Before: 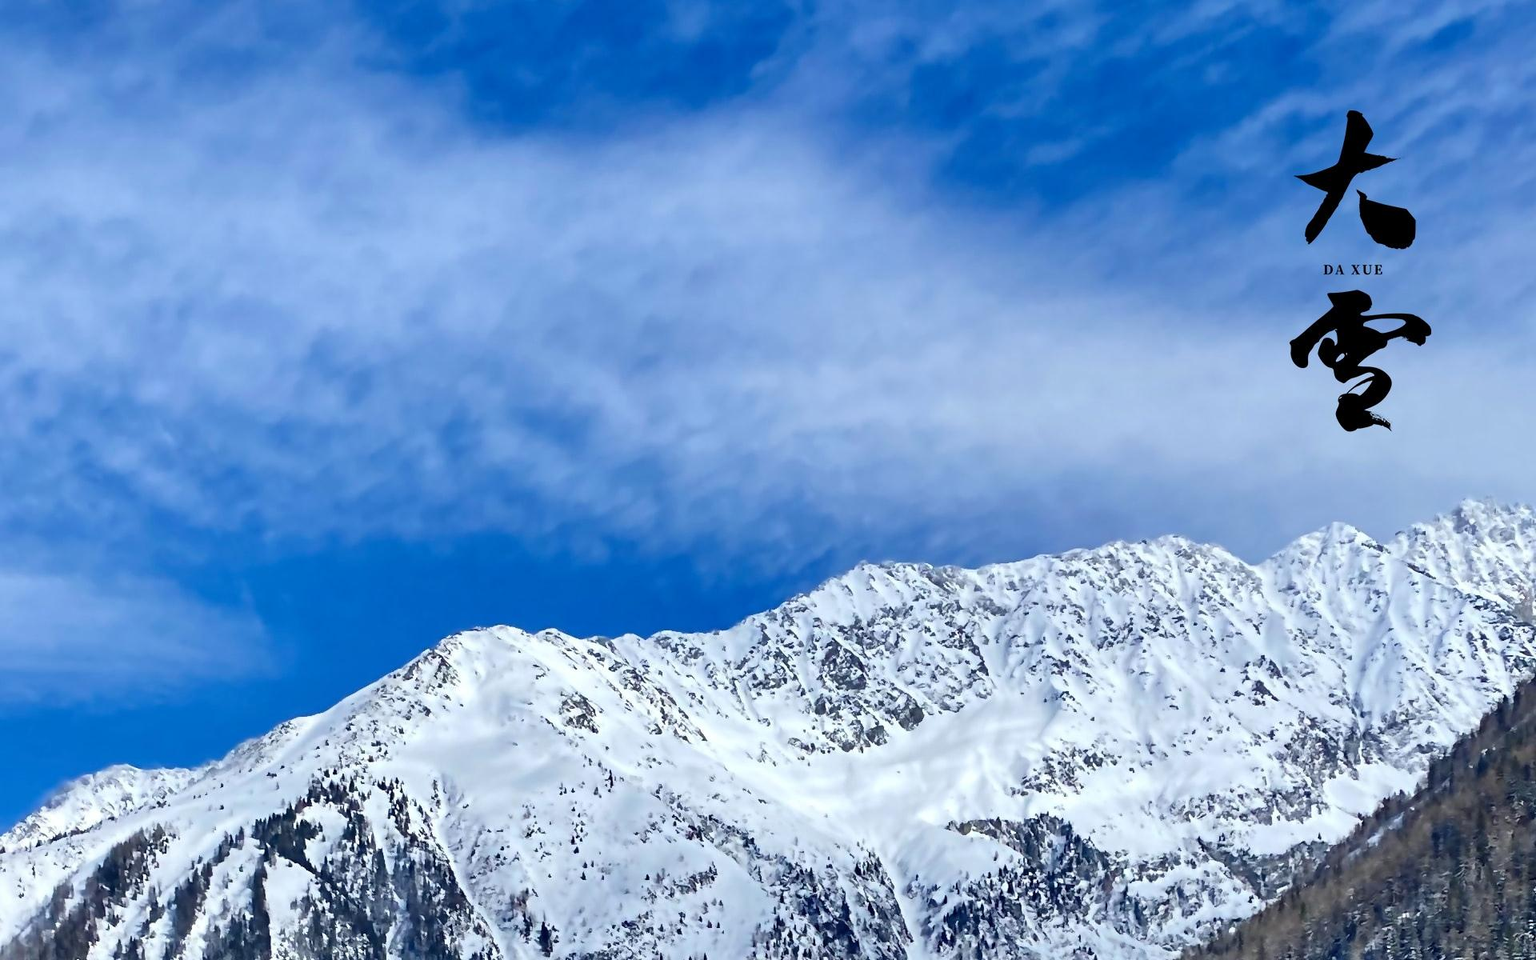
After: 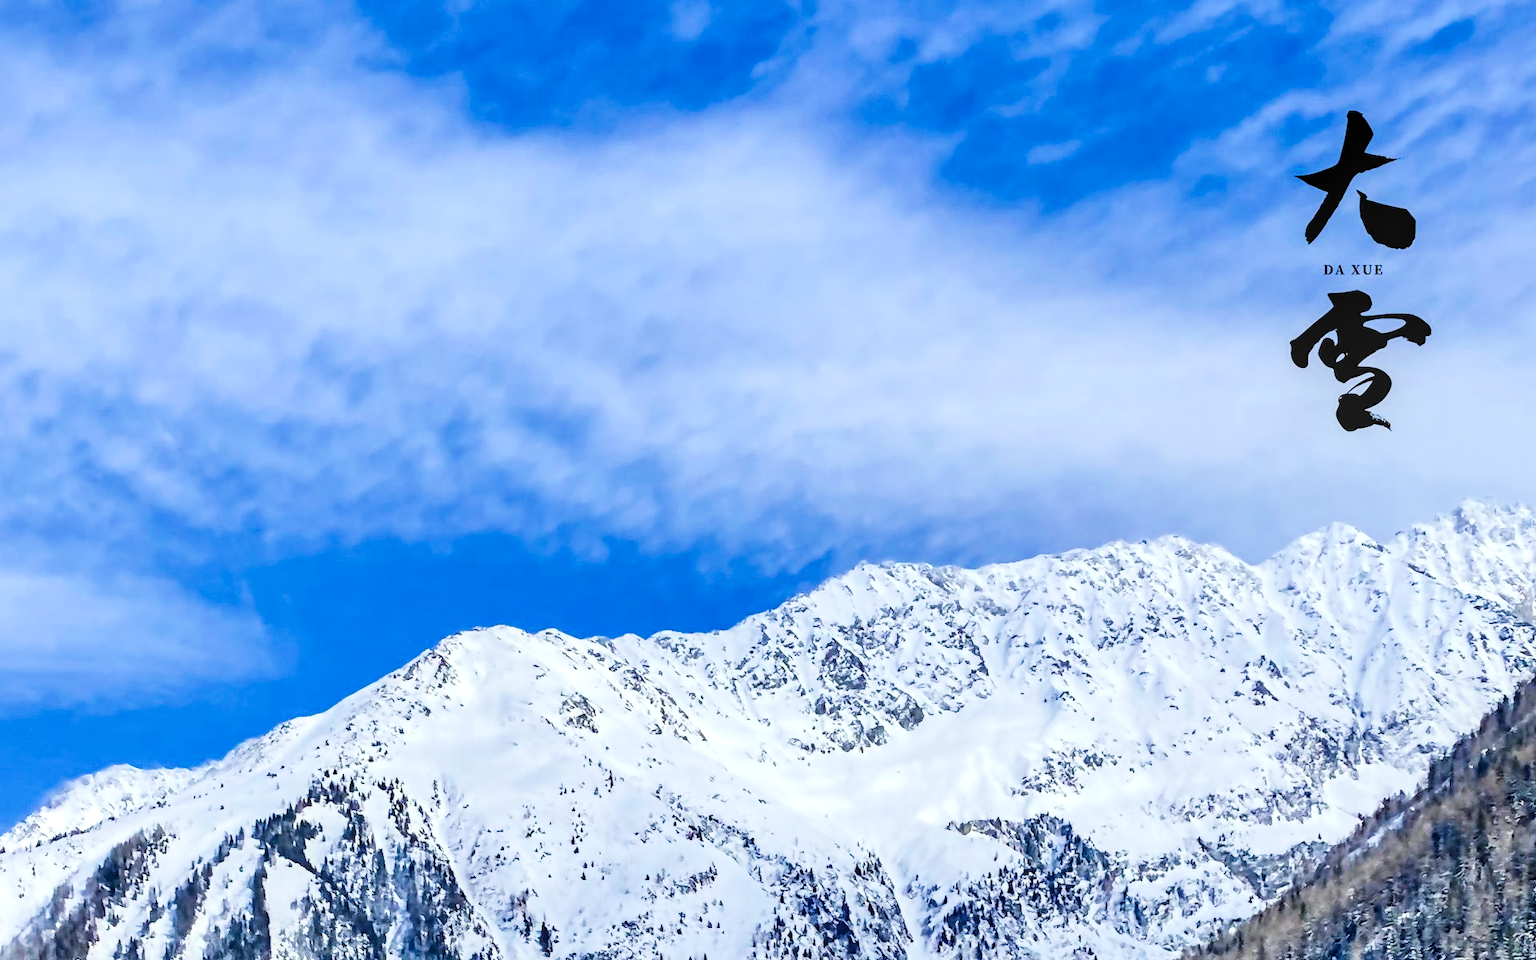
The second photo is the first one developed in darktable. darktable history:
local contrast: on, module defaults
exposure: black level correction 0, exposure 1.1 EV, compensate exposure bias true, compensate highlight preservation false
filmic rgb: black relative exposure -5 EV, hardness 2.88, contrast 1.3
color balance rgb: perceptual saturation grading › global saturation 20%, global vibrance 10%
